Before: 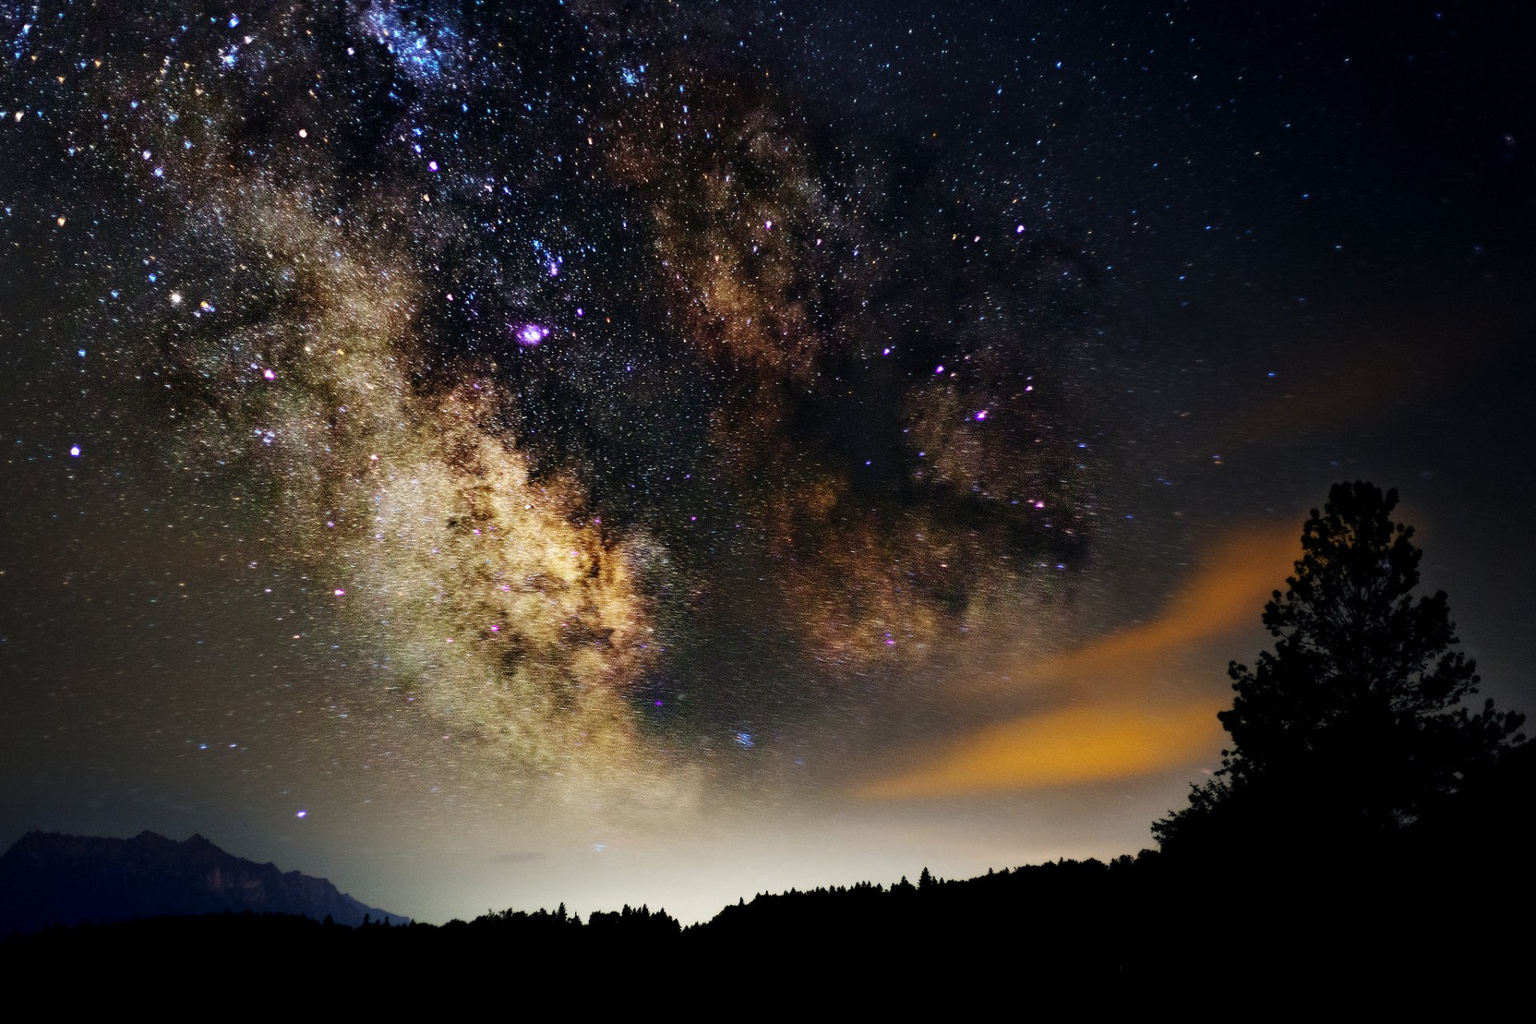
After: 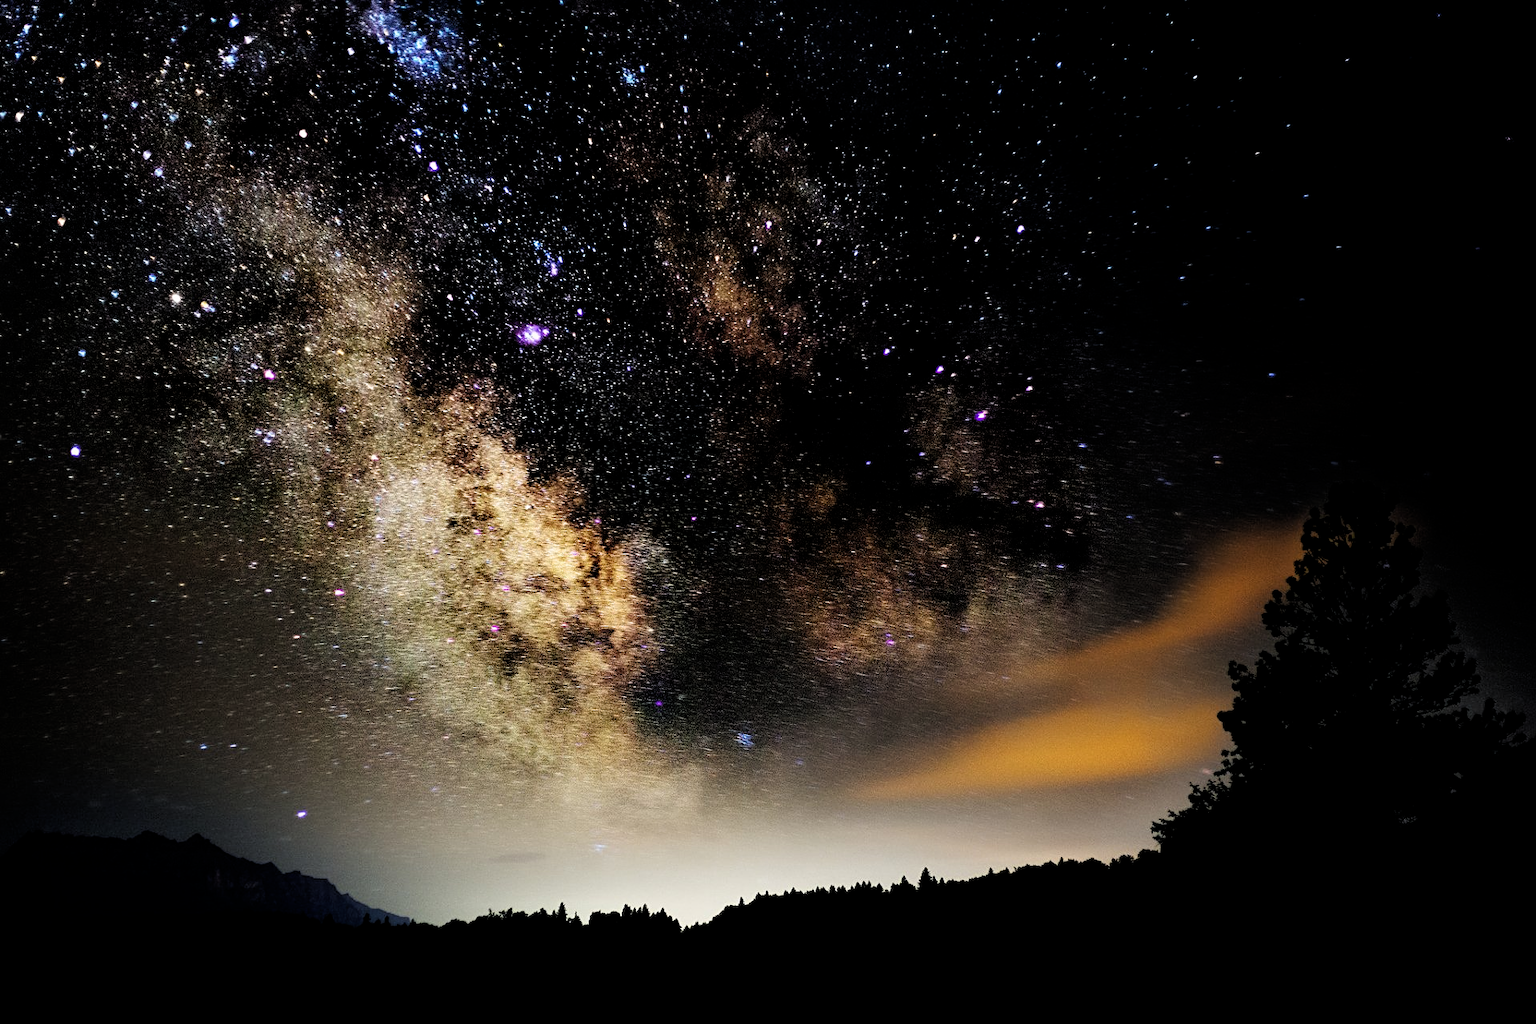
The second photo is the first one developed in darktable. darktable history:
sharpen: radius 2.486, amount 0.335
filmic rgb: black relative exposure -6.36 EV, white relative exposure 2.8 EV, target black luminance 0%, hardness 4.62, latitude 67.57%, contrast 1.29, shadows ↔ highlights balance -3.26%
